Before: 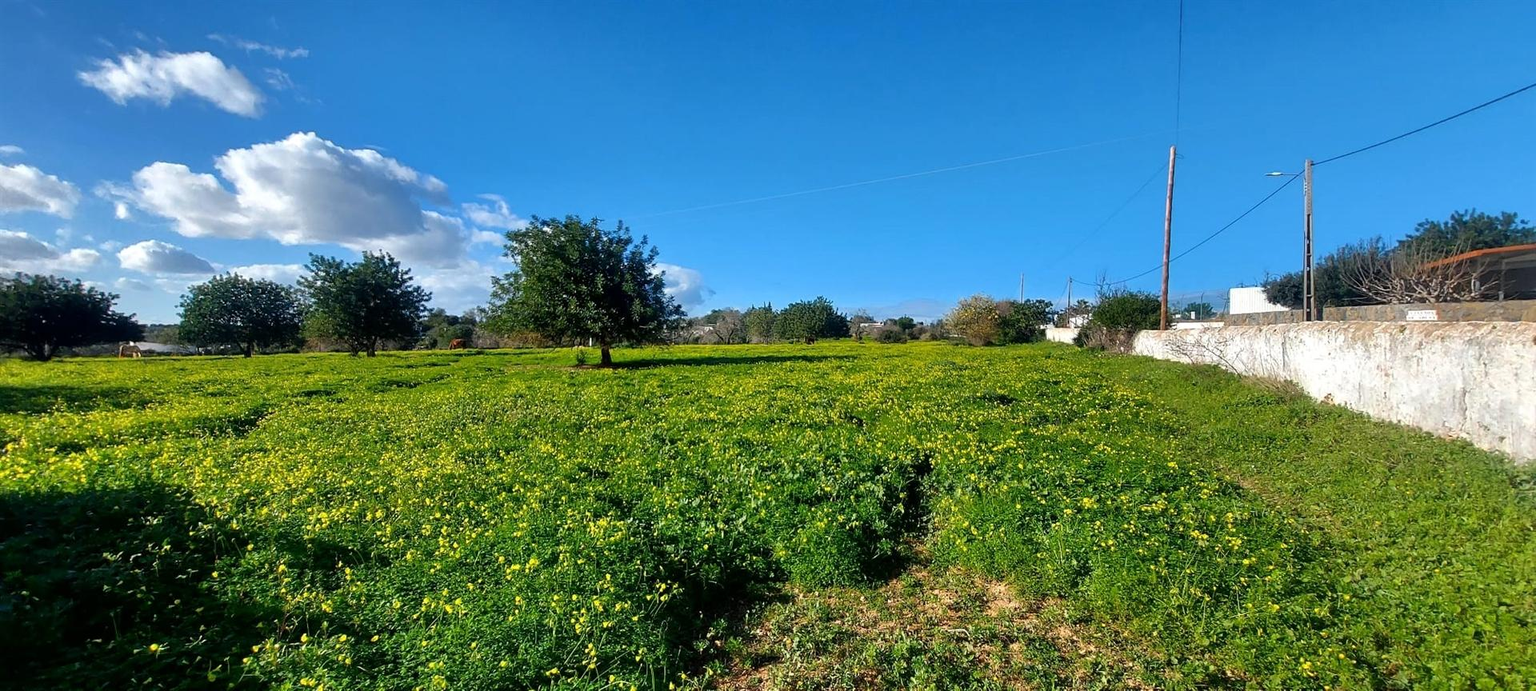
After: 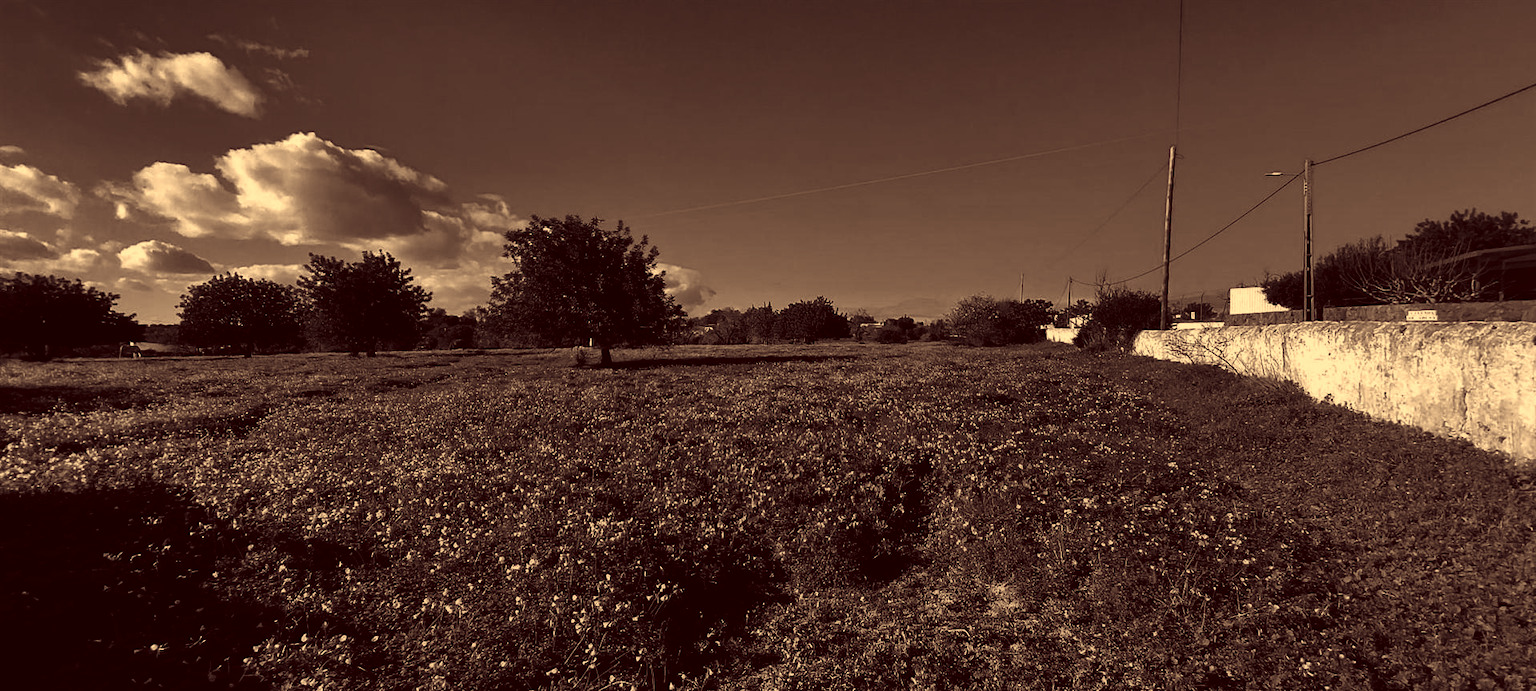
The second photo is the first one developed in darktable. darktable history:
contrast brightness saturation: contrast -0.029, brightness -0.578, saturation -1
color correction: highlights a* 9.72, highlights b* 39.49, shadows a* 15.06, shadows b* 3.28
